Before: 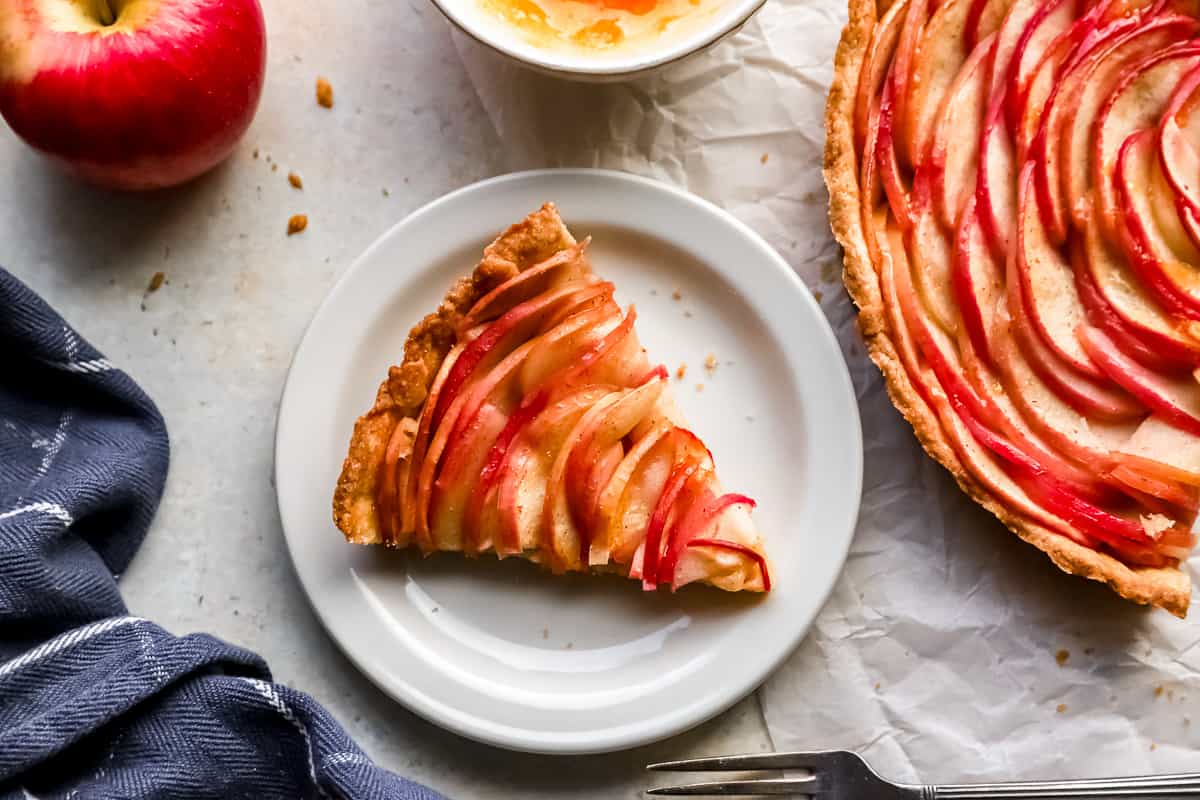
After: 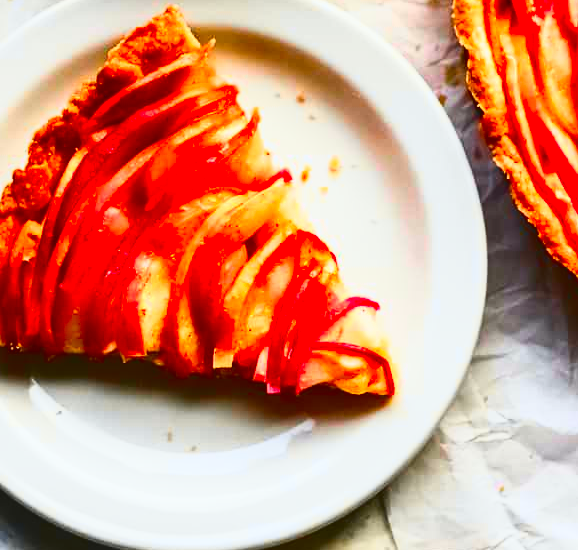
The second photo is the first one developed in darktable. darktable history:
tone curve: curves: ch0 [(0, 0.074) (0.129, 0.136) (0.285, 0.301) (0.689, 0.764) (0.854, 0.926) (0.987, 0.977)]; ch1 [(0, 0) (0.337, 0.249) (0.434, 0.437) (0.485, 0.491) (0.515, 0.495) (0.566, 0.57) (0.625, 0.625) (0.764, 0.806) (1, 1)]; ch2 [(0, 0) (0.314, 0.301) (0.401, 0.411) (0.505, 0.499) (0.54, 0.54) (0.608, 0.613) (0.706, 0.735) (1, 1)], color space Lab, independent channels, preserve colors none
crop: left 31.415%, top 24.665%, right 20.406%, bottom 6.467%
contrast brightness saturation: contrast 0.257, brightness 0.012, saturation 0.877
